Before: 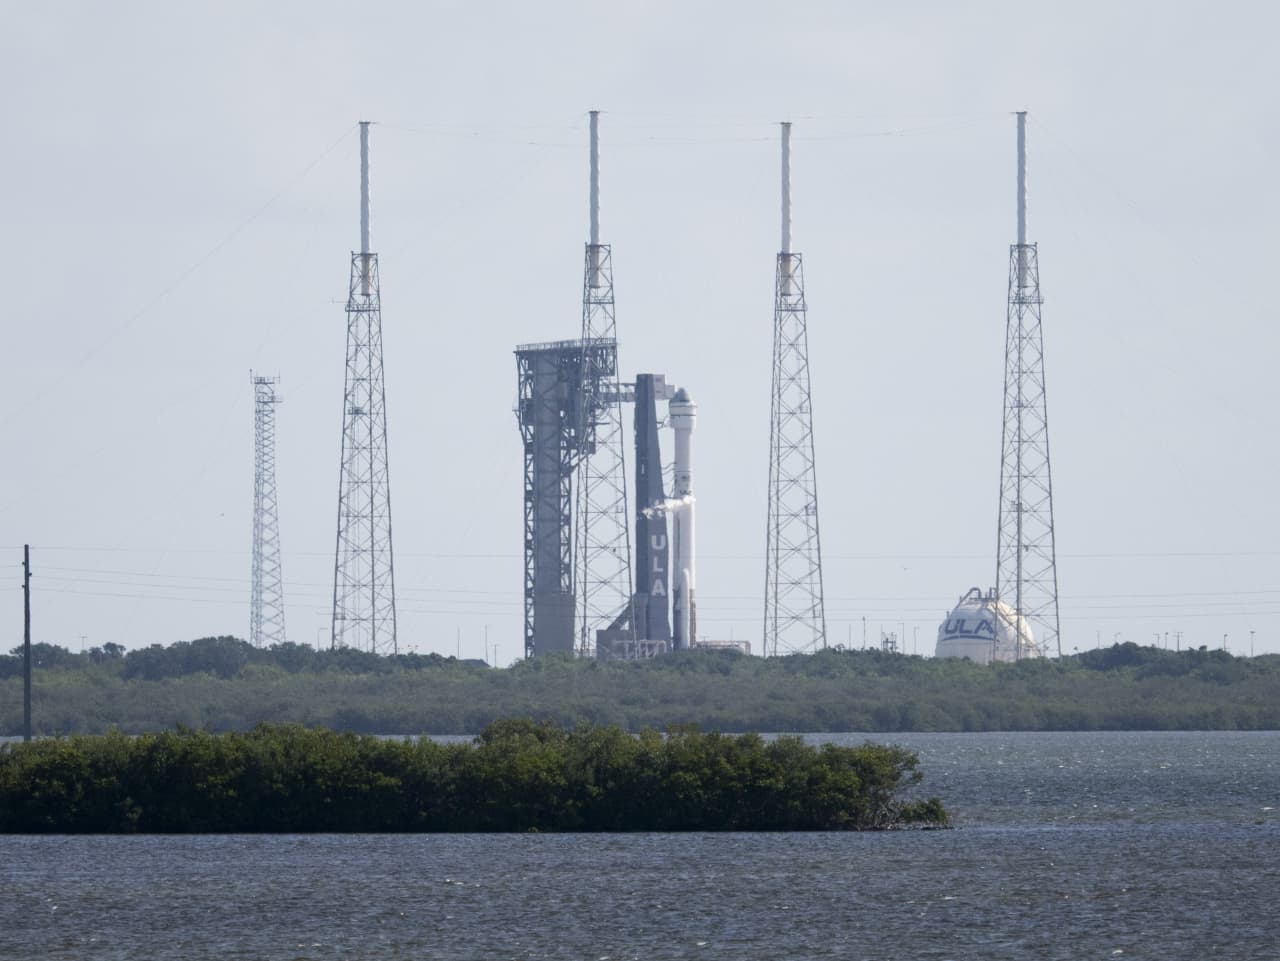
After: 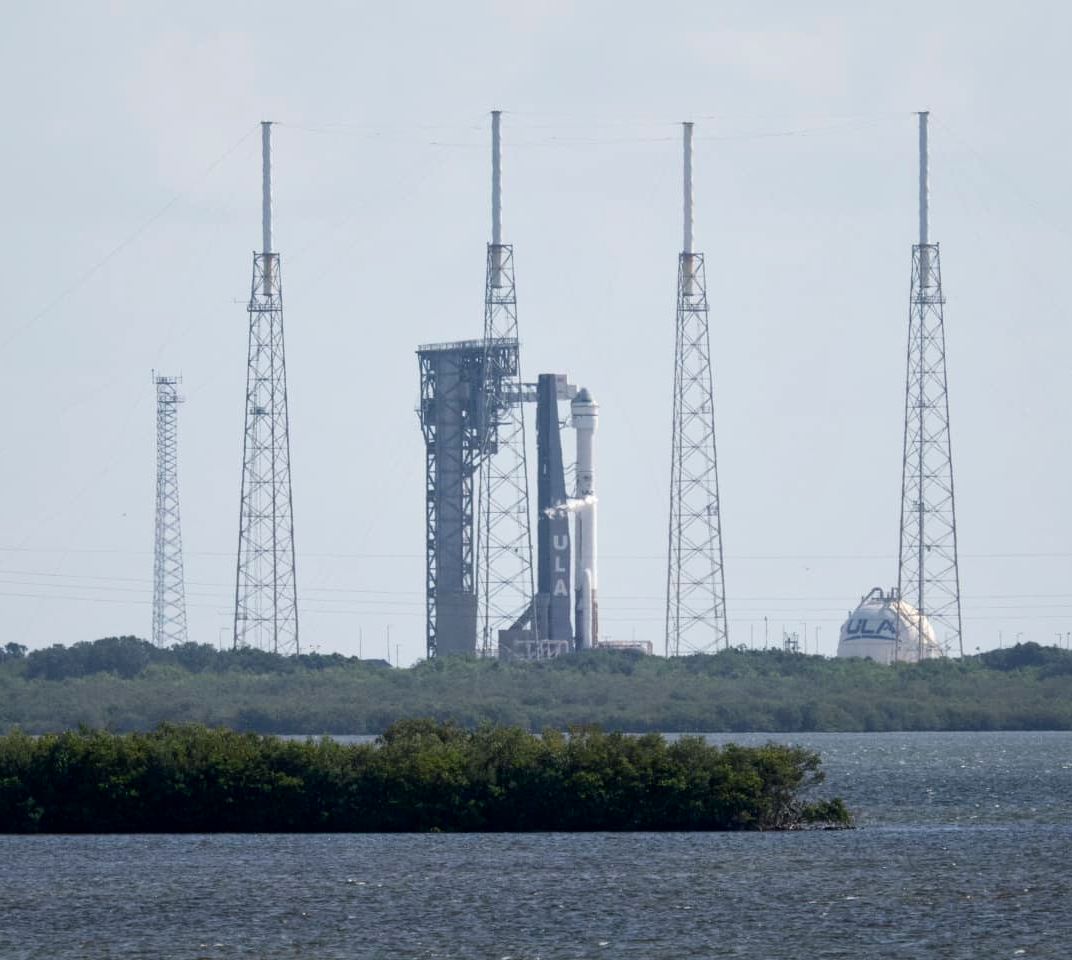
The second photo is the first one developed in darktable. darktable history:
local contrast: mode bilateral grid, contrast 19, coarseness 51, detail 119%, midtone range 0.2
crop: left 7.7%, right 7.801%
